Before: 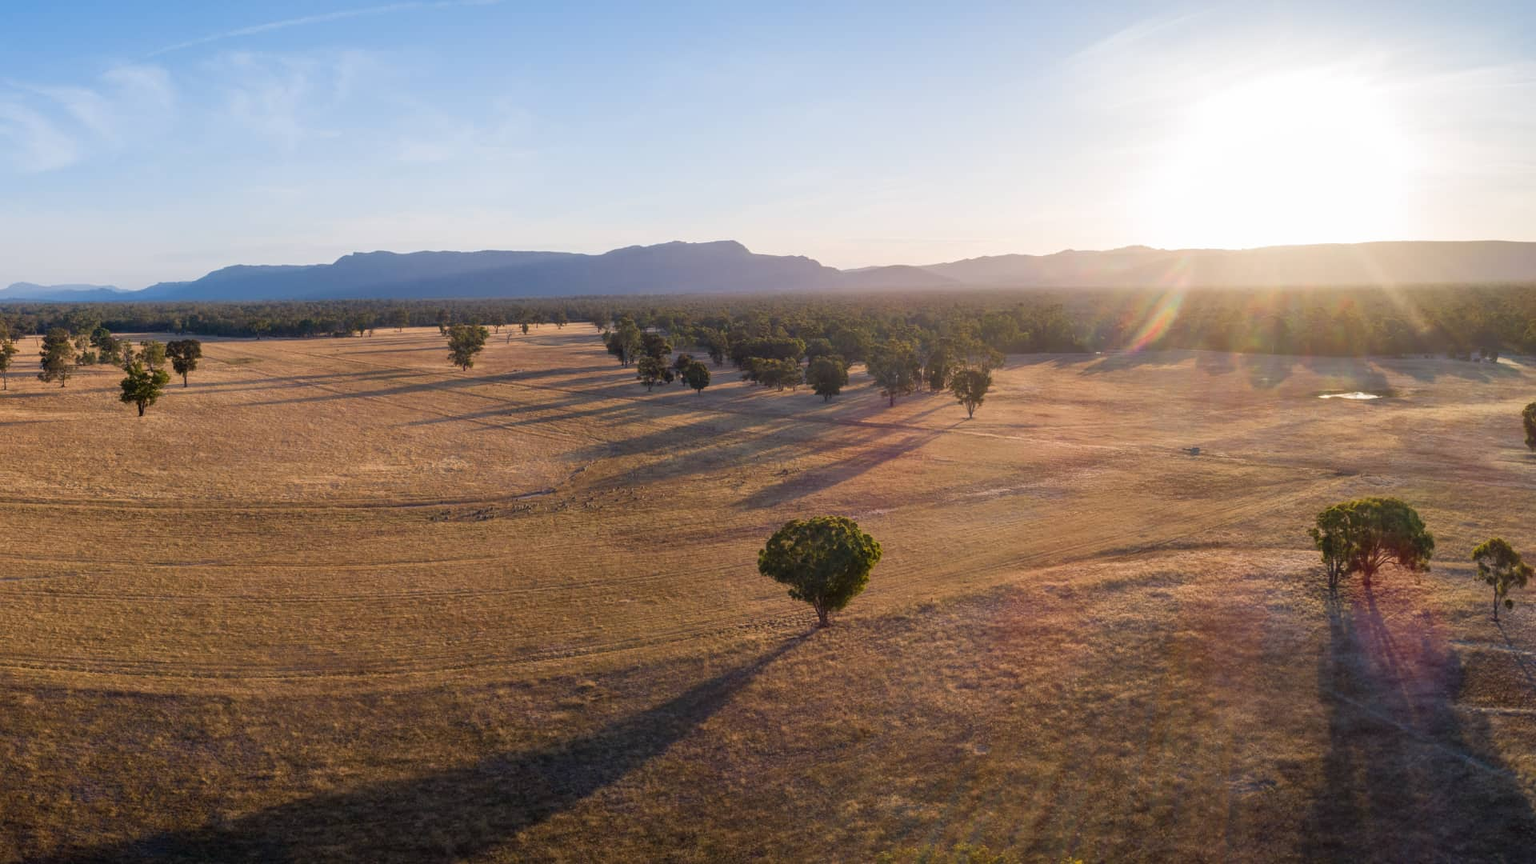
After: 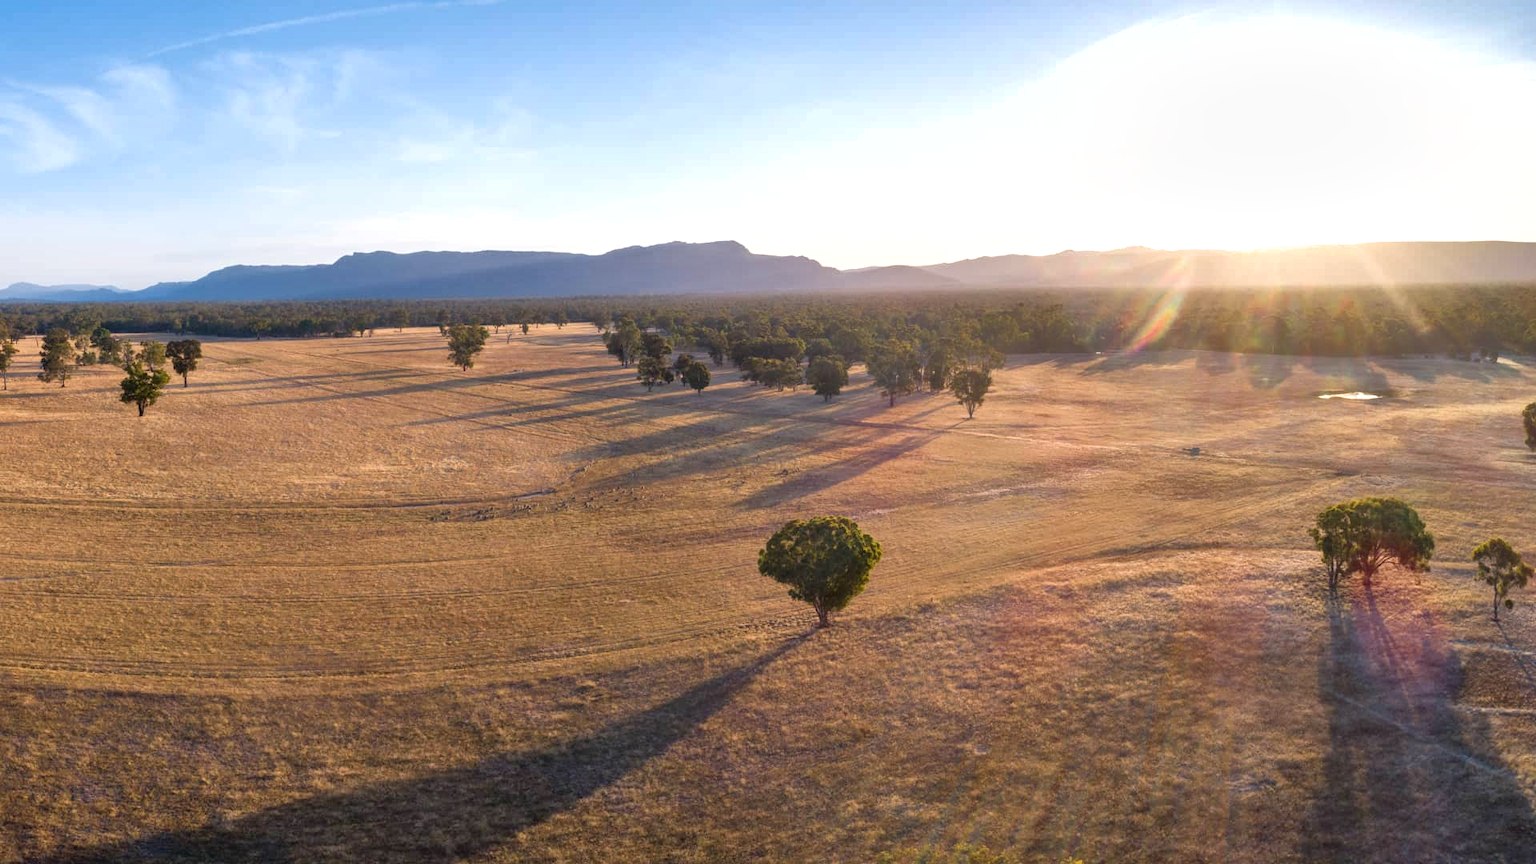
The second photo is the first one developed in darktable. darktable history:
shadows and highlights: soften with gaussian
exposure: black level correction 0, exposure 0.498 EV, compensate exposure bias true, compensate highlight preservation false
